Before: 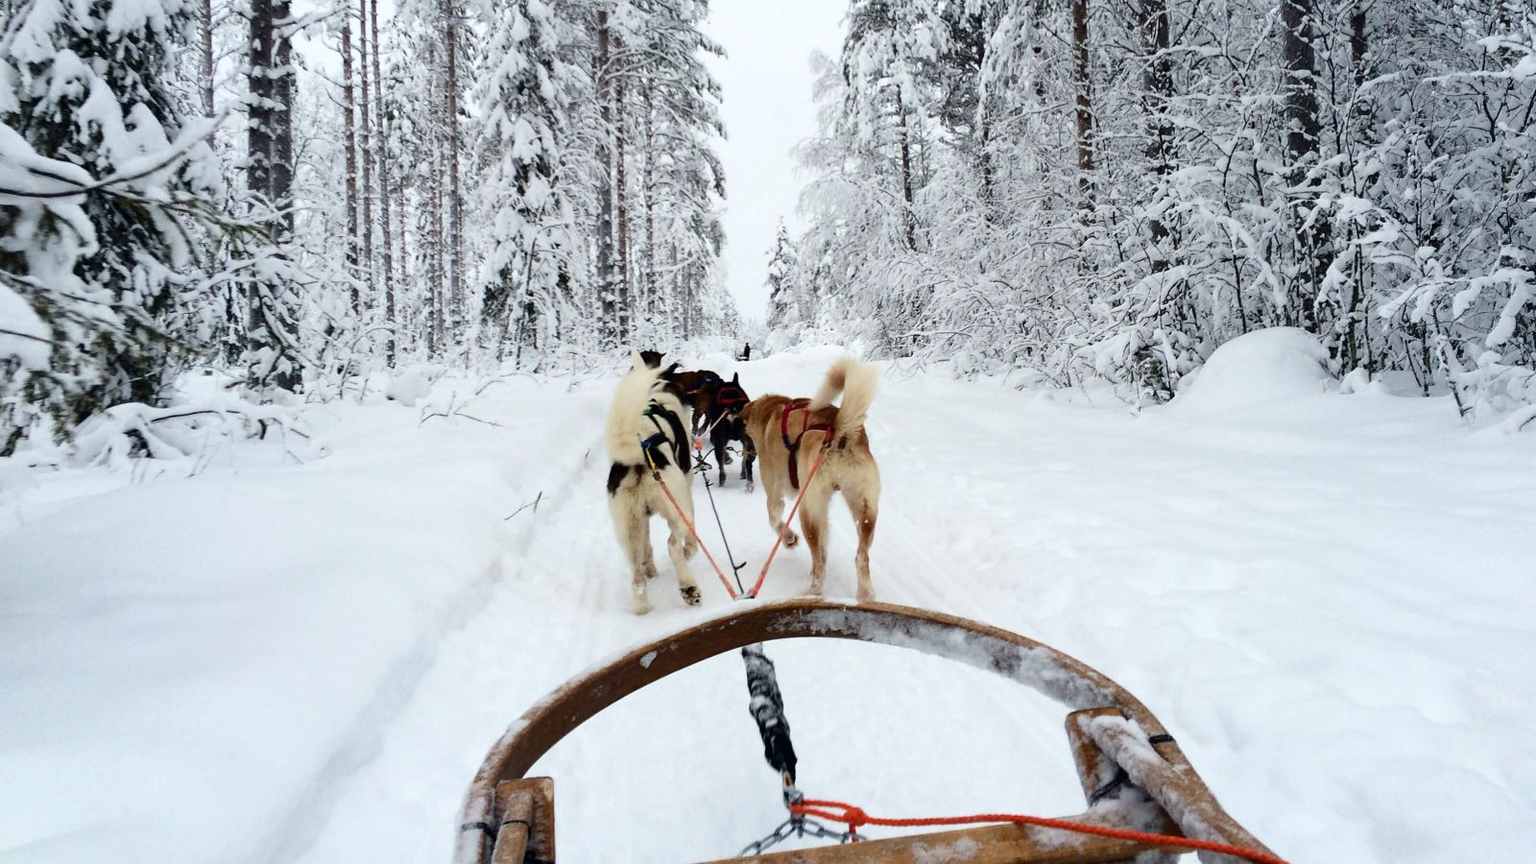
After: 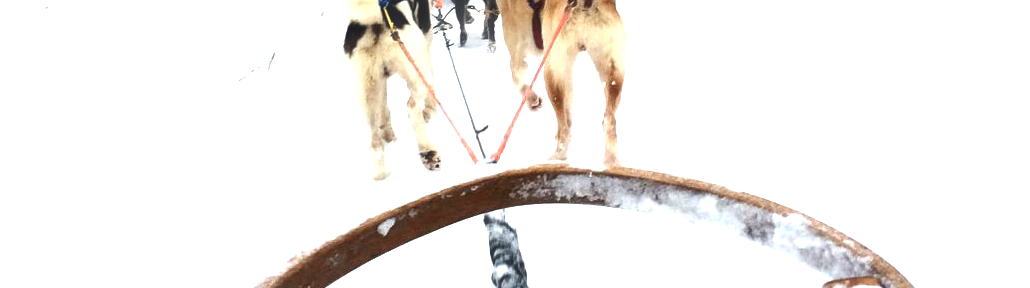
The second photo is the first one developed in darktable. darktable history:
crop: left 18.091%, top 51.13%, right 17.525%, bottom 16.85%
haze removal: strength -0.05
exposure: black level correction 0, exposure 1.2 EV, compensate highlight preservation false
